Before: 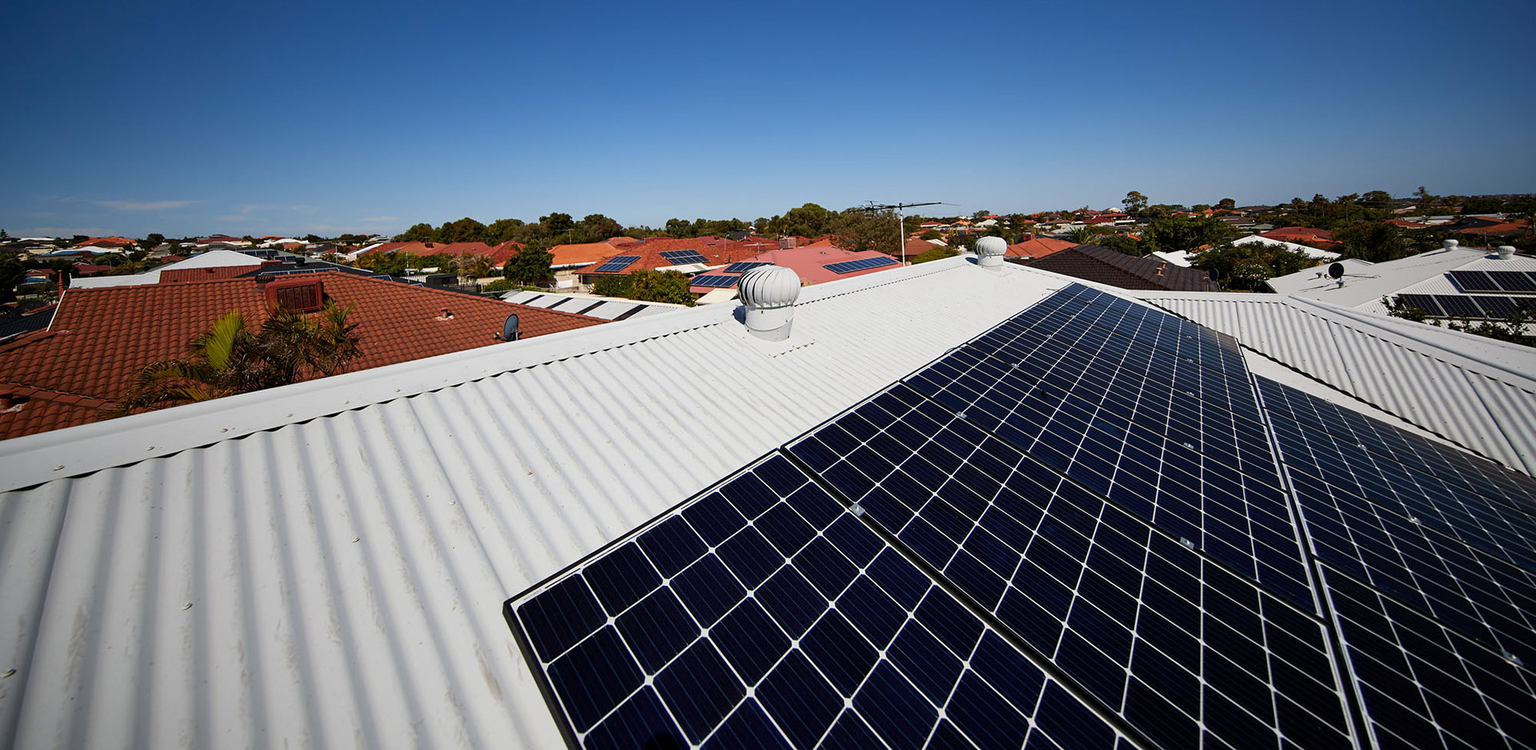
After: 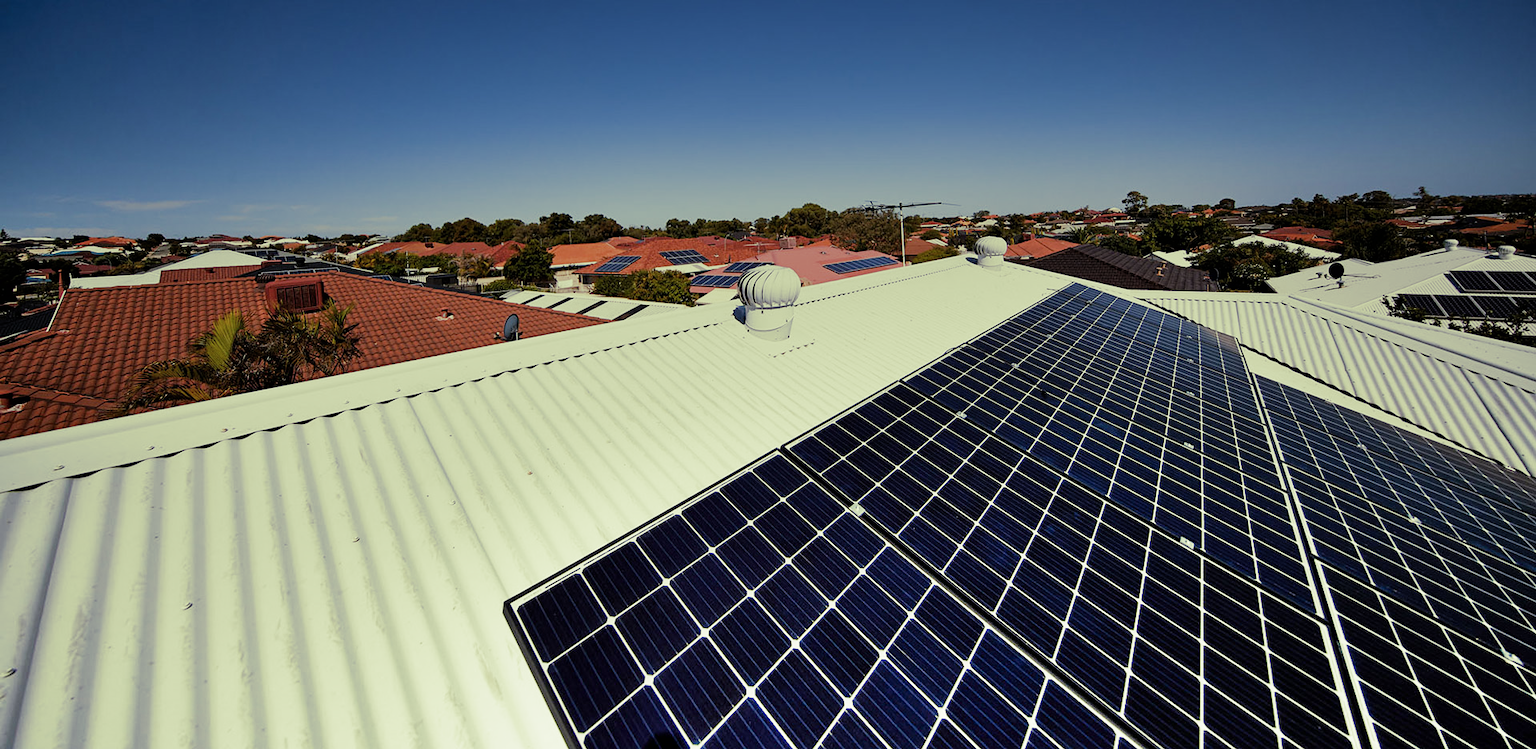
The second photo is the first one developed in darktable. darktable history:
contrast brightness saturation: saturation -0.05
exposure: exposure -1 EV, compensate highlight preservation false
color balance rgb: global vibrance 10%
shadows and highlights: soften with gaussian
filmic rgb: black relative exposure -16 EV, white relative exposure 6.92 EV, hardness 4.7
split-toning: shadows › hue 290.82°, shadows › saturation 0.34, highlights › saturation 0.38, balance 0, compress 50%
graduated density: density -3.9 EV
